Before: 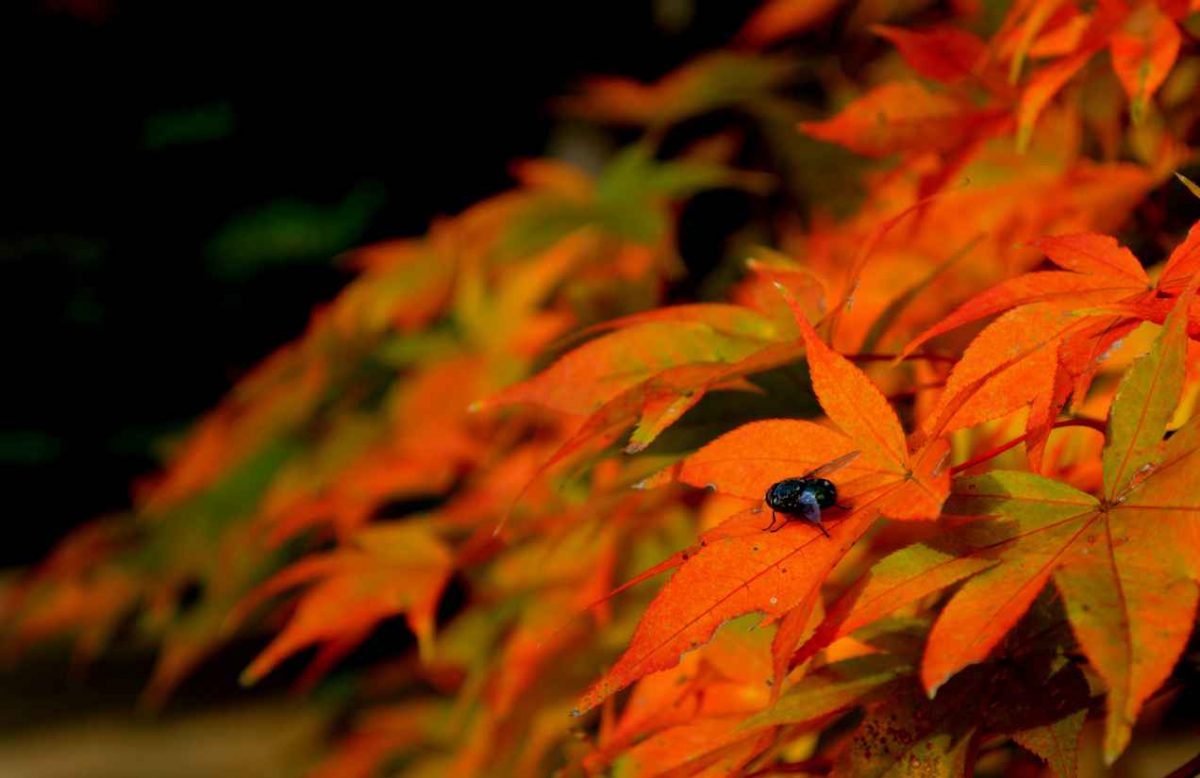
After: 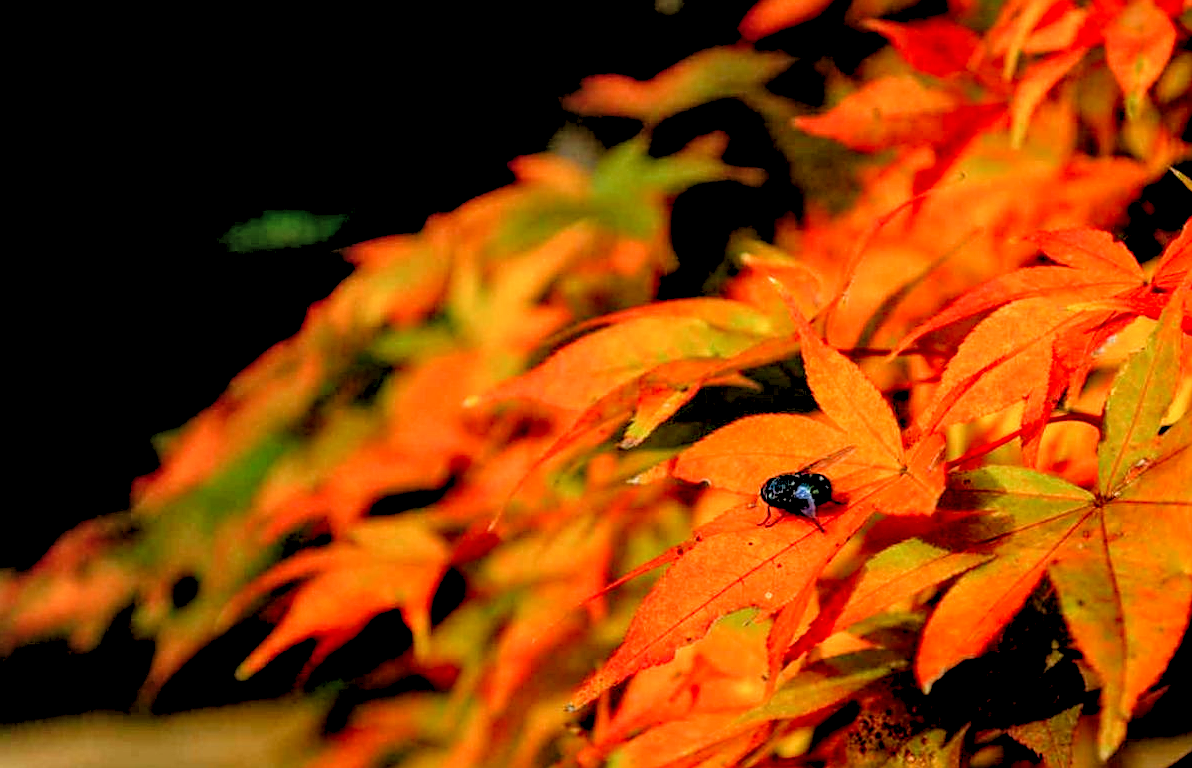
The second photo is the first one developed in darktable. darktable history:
sharpen: on, module defaults
local contrast: highlights 60%, shadows 62%, detail 160%
crop: left 0.441%, top 0.711%, right 0.215%, bottom 0.561%
levels: levels [0.093, 0.434, 0.988]
